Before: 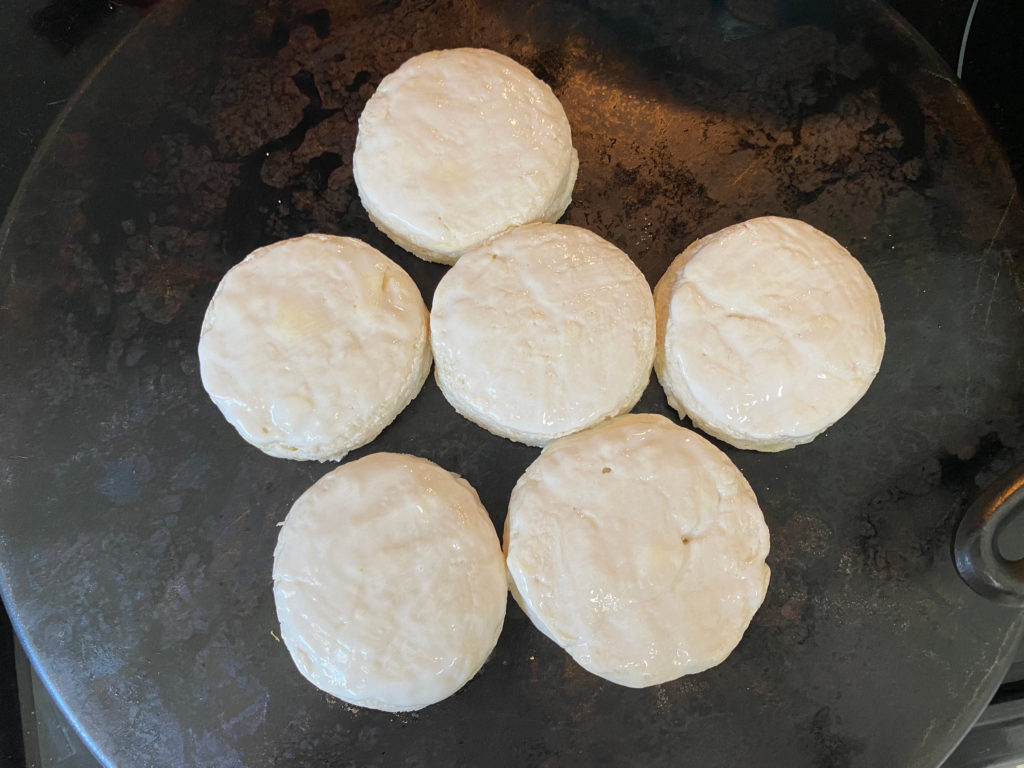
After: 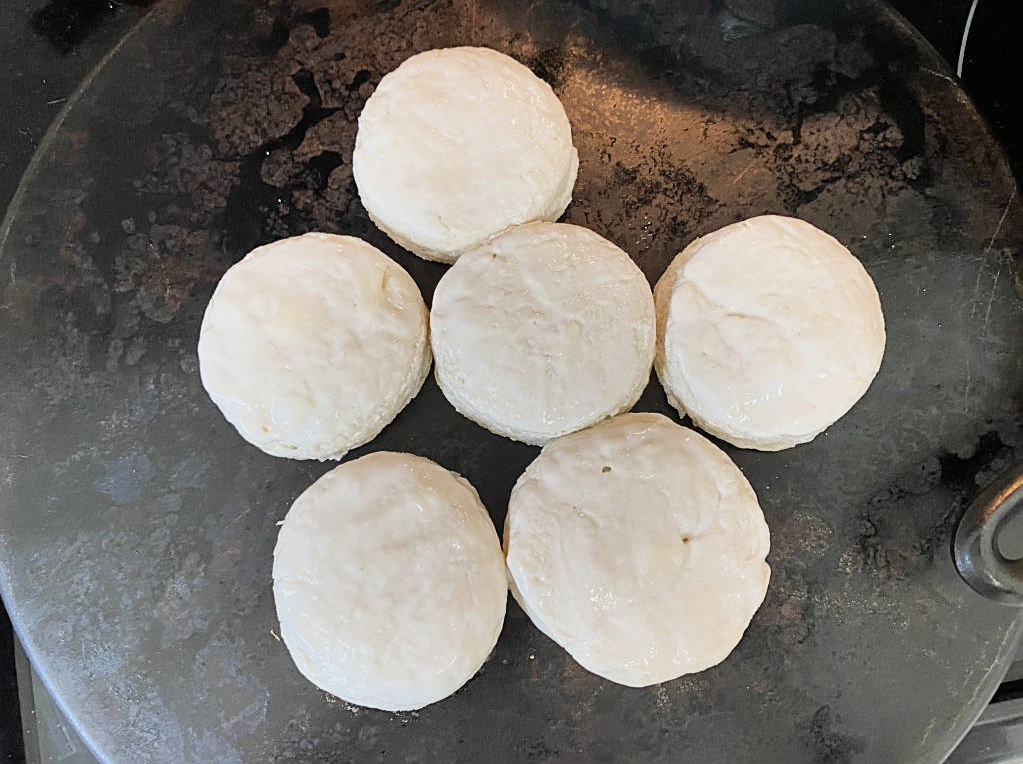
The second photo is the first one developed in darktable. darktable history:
shadows and highlights: shadows 20.83, highlights -82.16, soften with gaussian
tone equalizer: on, module defaults
crop: top 0.22%, bottom 0.177%
filmic rgb: black relative exposure -7.65 EV, white relative exposure 4.56 EV, hardness 3.61
sharpen: on, module defaults
color correction: highlights b* 0.031, saturation 0.773
exposure: black level correction 0, exposure 1.097 EV, compensate highlight preservation false
